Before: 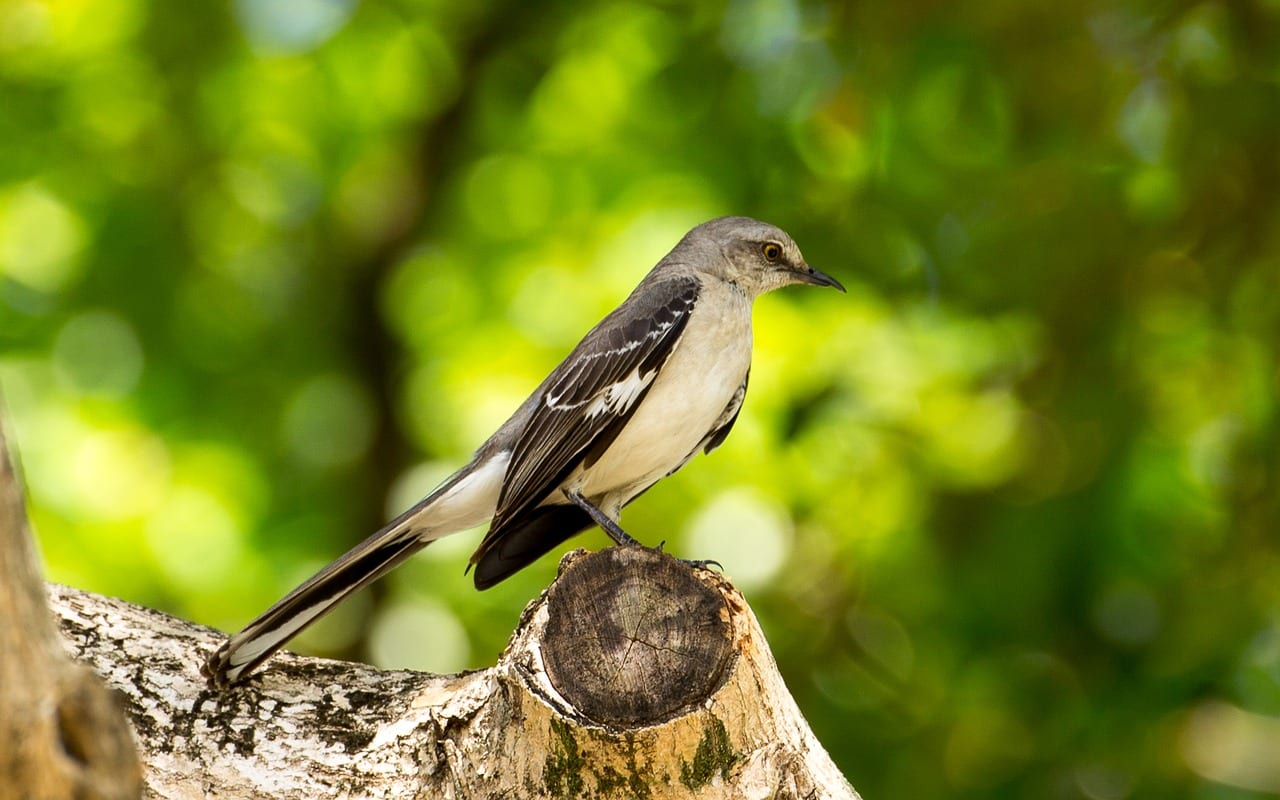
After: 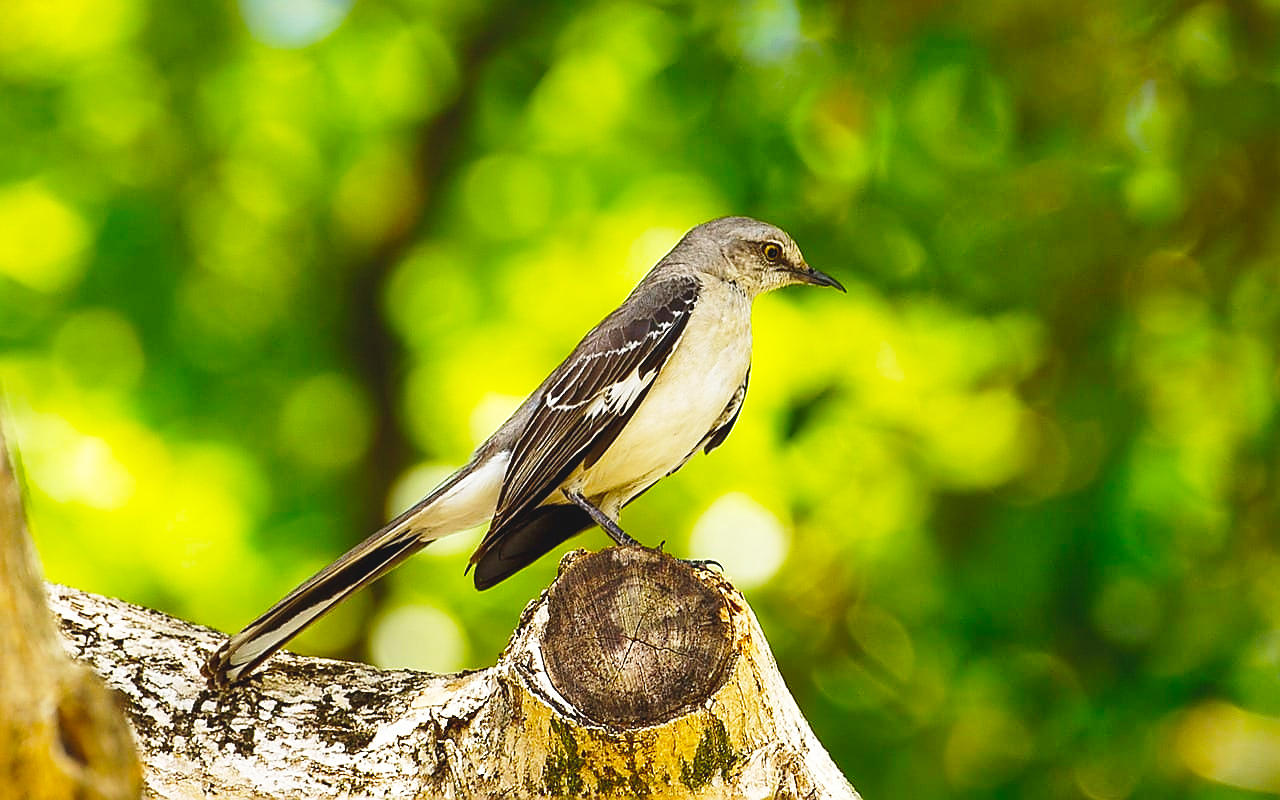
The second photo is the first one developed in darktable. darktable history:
shadows and highlights: on, module defaults
base curve: curves: ch0 [(0, 0) (0.028, 0.03) (0.121, 0.232) (0.46, 0.748) (0.859, 0.968) (1, 1)], preserve colors none
color balance rgb: global offset › luminance 0.492%, global offset › hue 171.57°, perceptual saturation grading › global saturation 15.028%, perceptual brilliance grading › highlights 6.501%, perceptual brilliance grading › mid-tones 17.898%, perceptual brilliance grading › shadows -5.211%, global vibrance 20%
tone equalizer: -8 EV 0.233 EV, -7 EV 0.402 EV, -6 EV 0.431 EV, -5 EV 0.248 EV, -3 EV -0.265 EV, -2 EV -0.395 EV, -1 EV -0.425 EV, +0 EV -0.278 EV
sharpen: radius 1.358, amount 1.256, threshold 0.635
